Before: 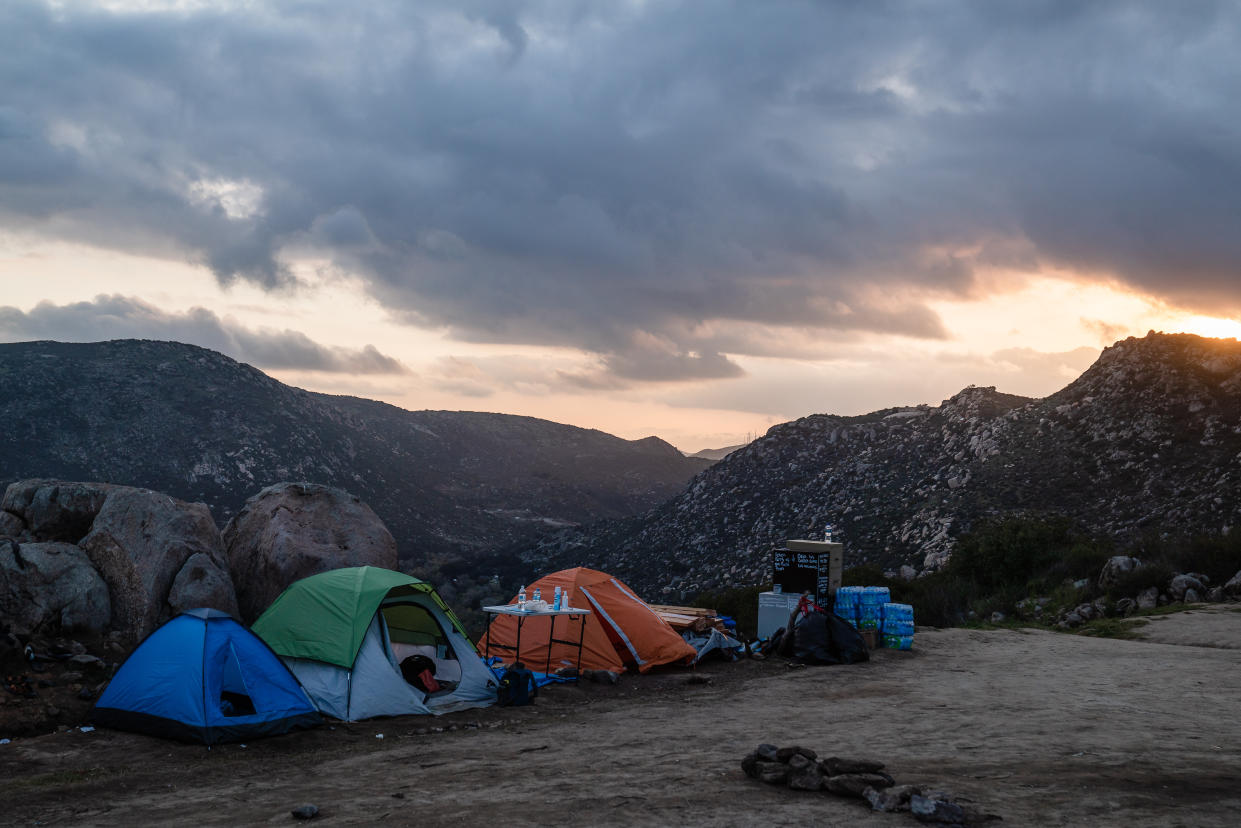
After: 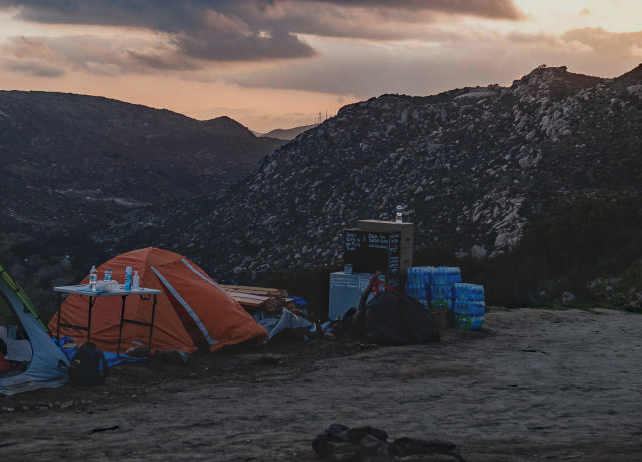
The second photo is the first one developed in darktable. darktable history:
exposure: black level correction -0.015, exposure -0.54 EV, compensate highlight preservation false
haze removal: strength 0.524, distance 0.923, compatibility mode true, adaptive false
crop: left 34.585%, top 38.73%, right 13.682%, bottom 5.382%
